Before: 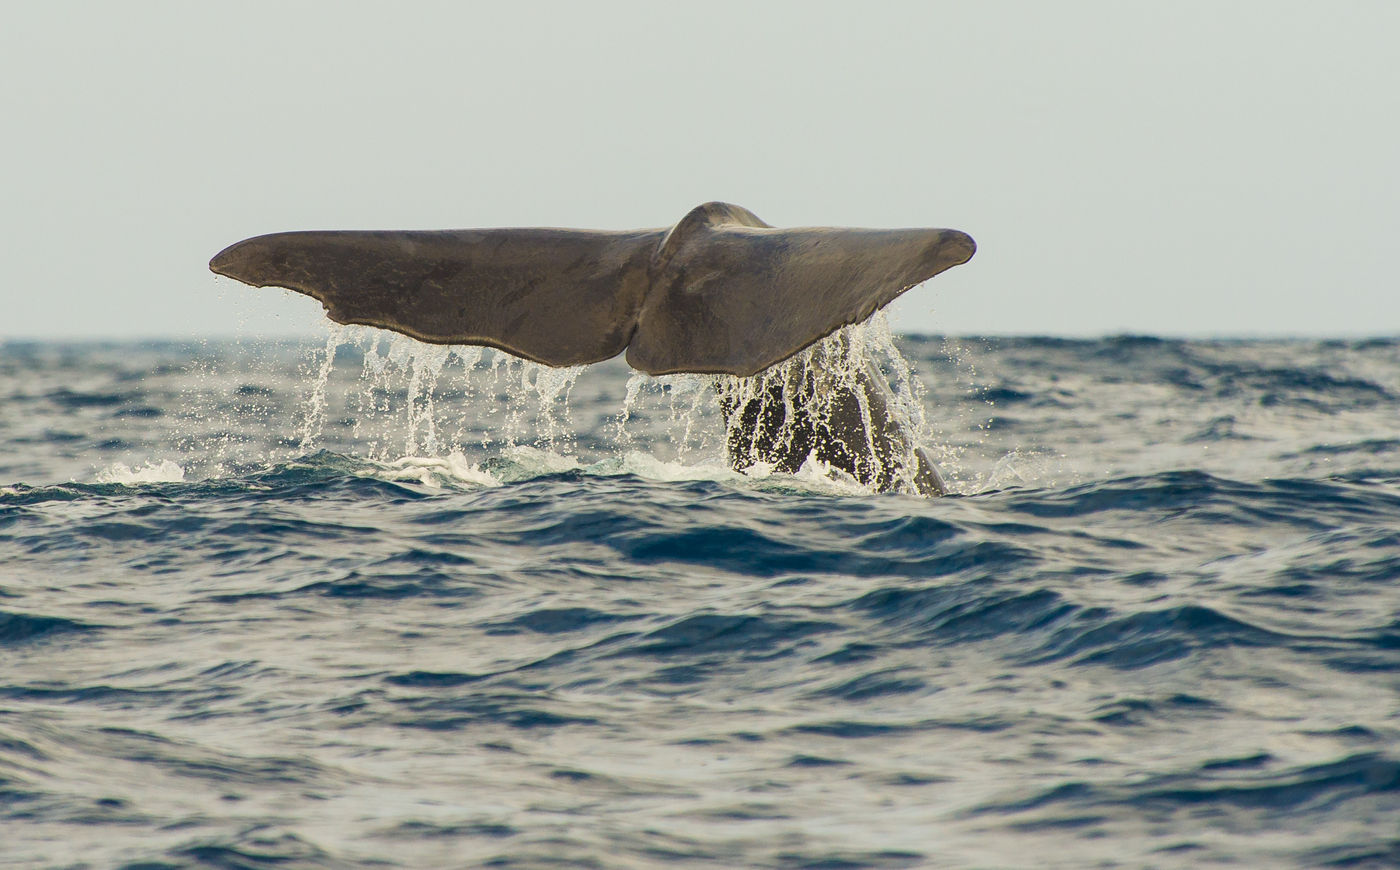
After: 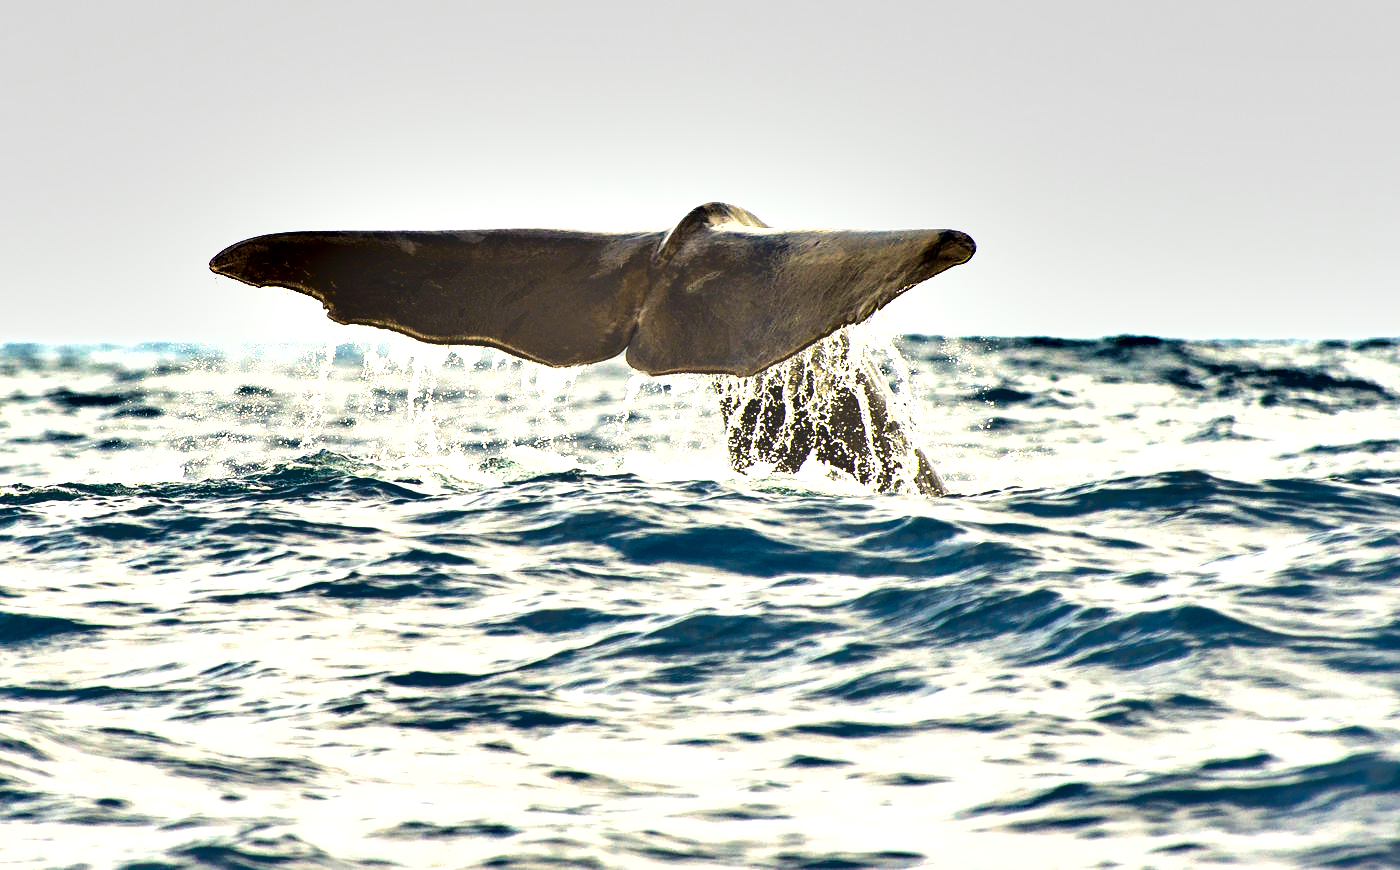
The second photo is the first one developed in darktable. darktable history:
exposure: black level correction 0, exposure 1.5 EV, compensate exposure bias true, compensate highlight preservation false
shadows and highlights: soften with gaussian
